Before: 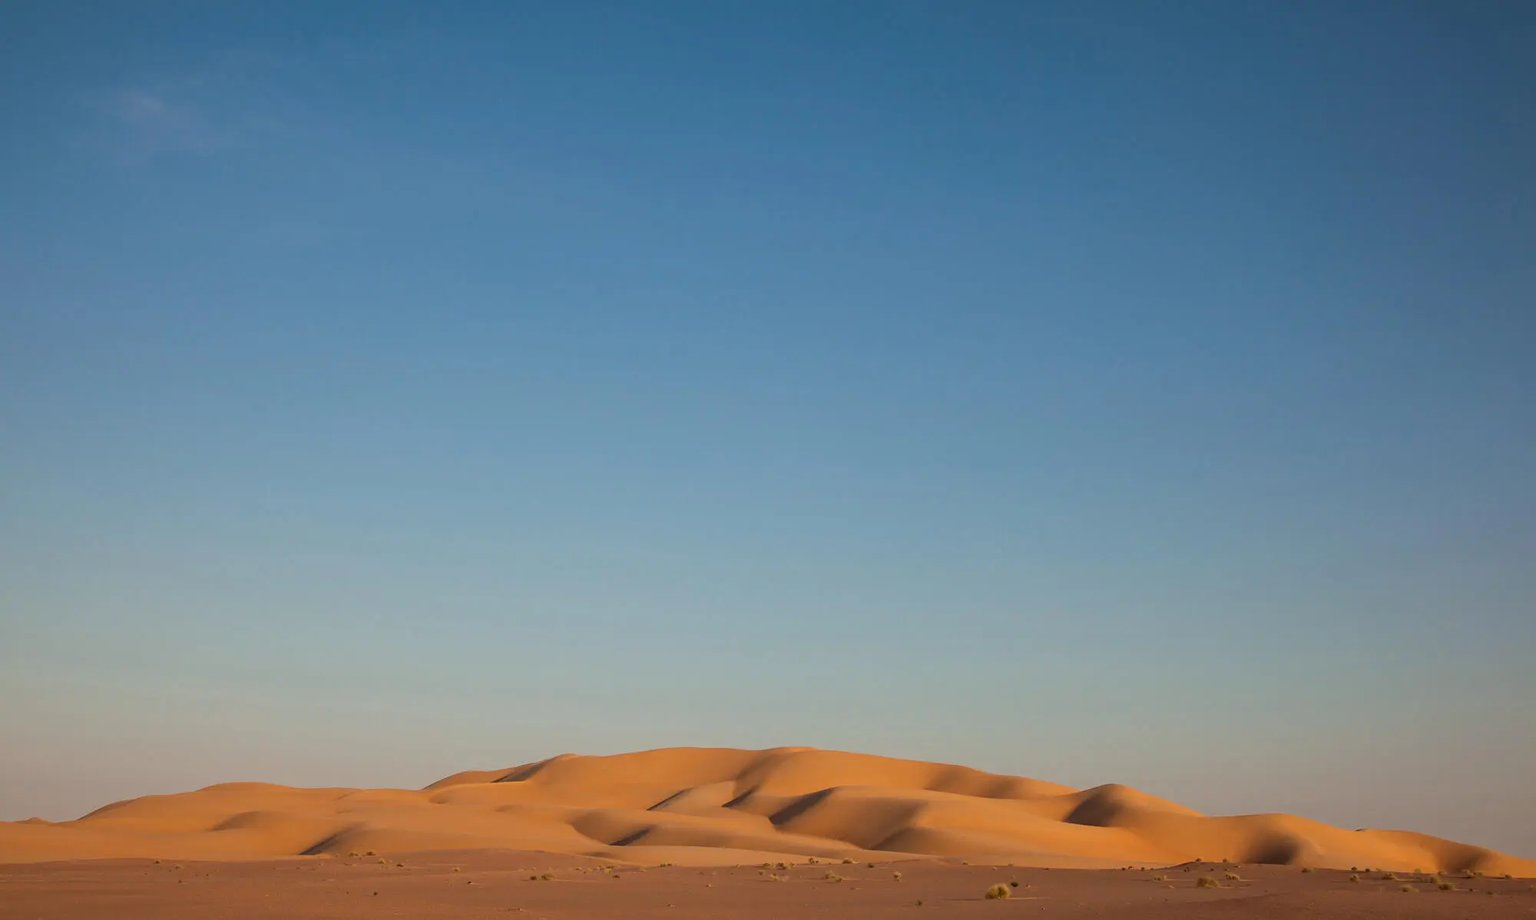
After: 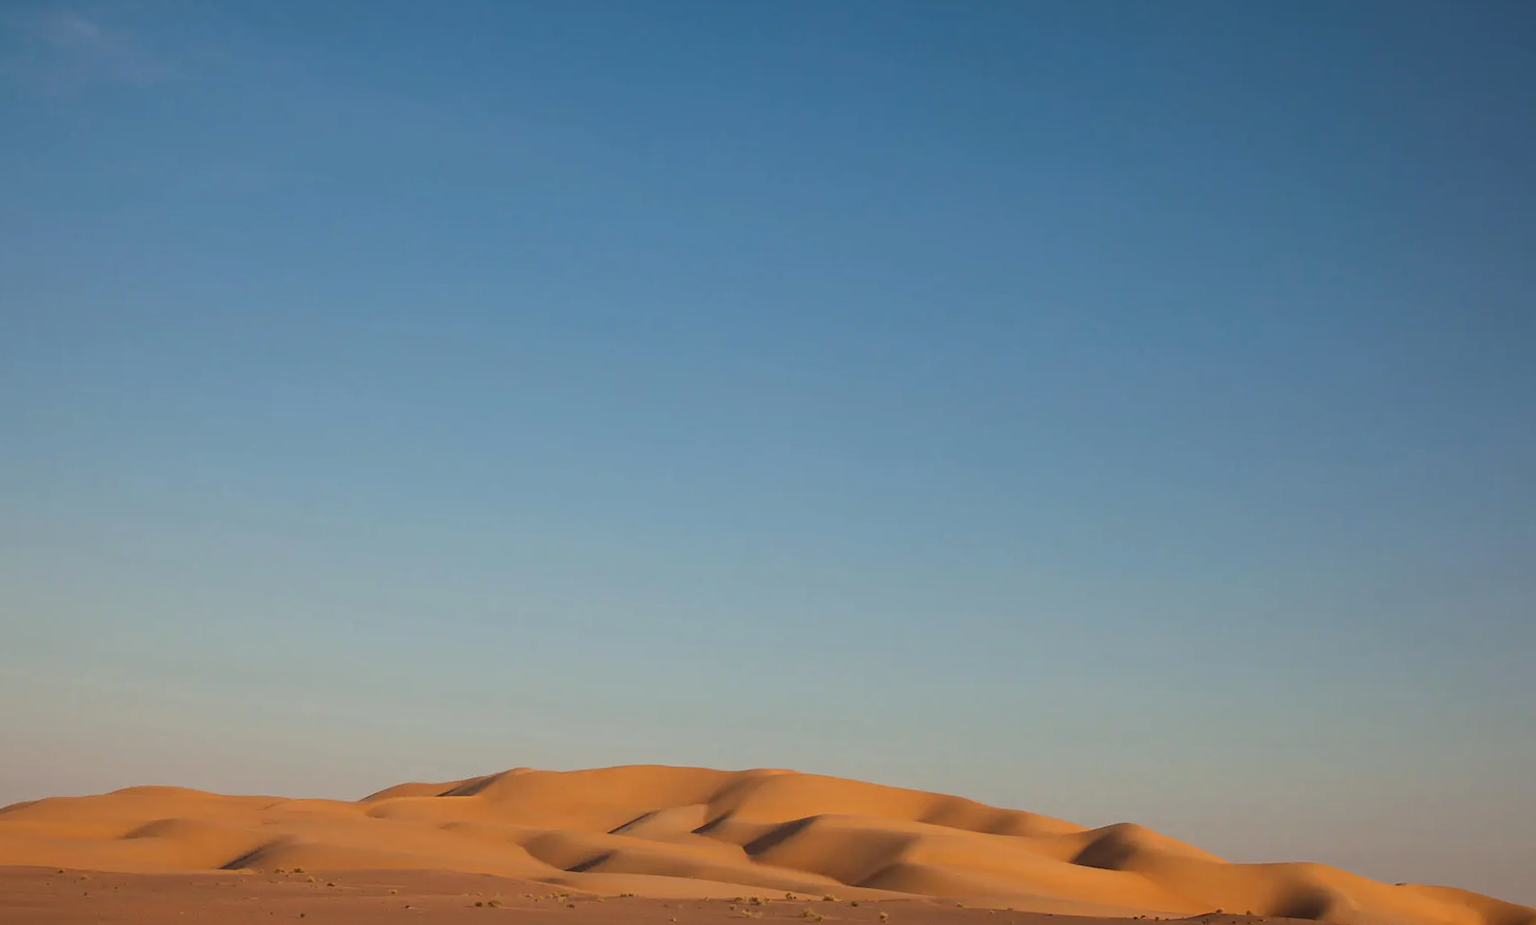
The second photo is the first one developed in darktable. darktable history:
exposure: exposure -0.056 EV, compensate highlight preservation false
crop and rotate: angle -2.08°, left 3.108%, top 3.63%, right 1.62%, bottom 0.474%
color correction: highlights b* 0.036, saturation 0.989
